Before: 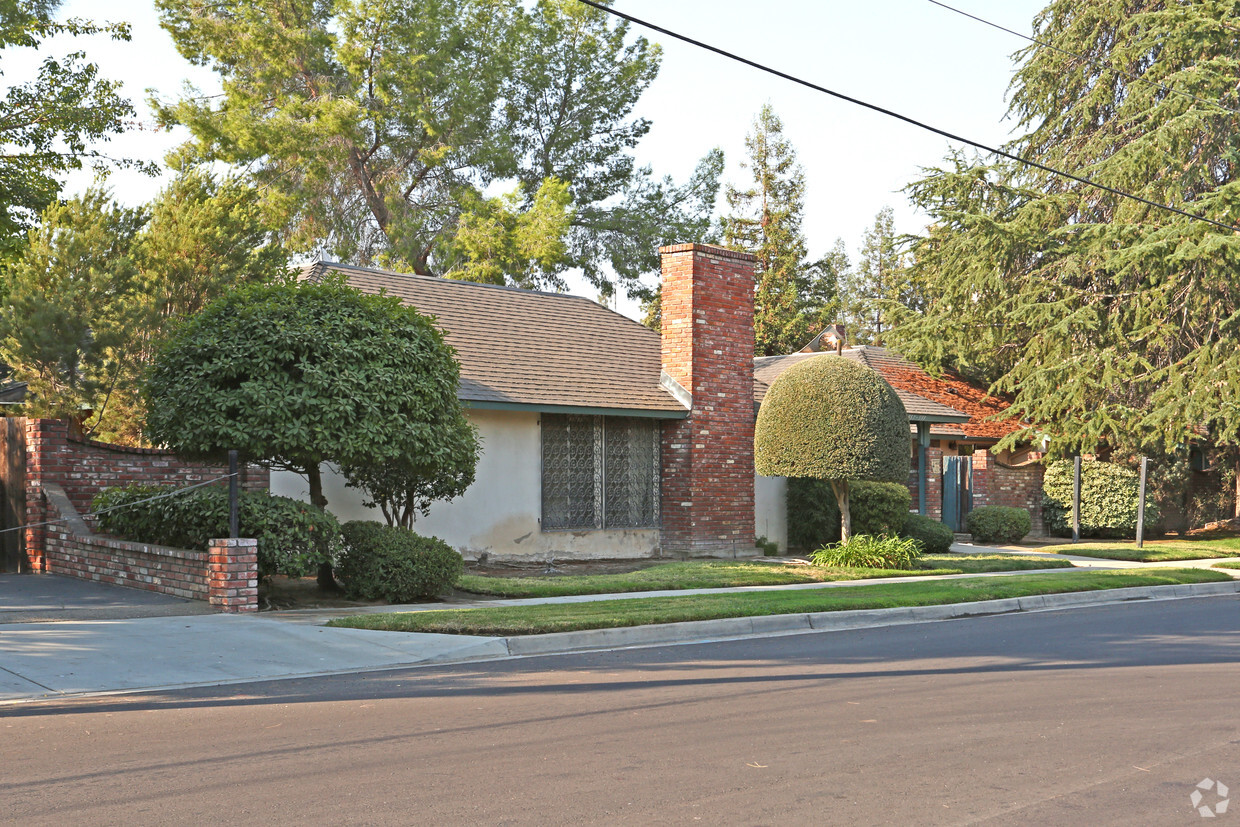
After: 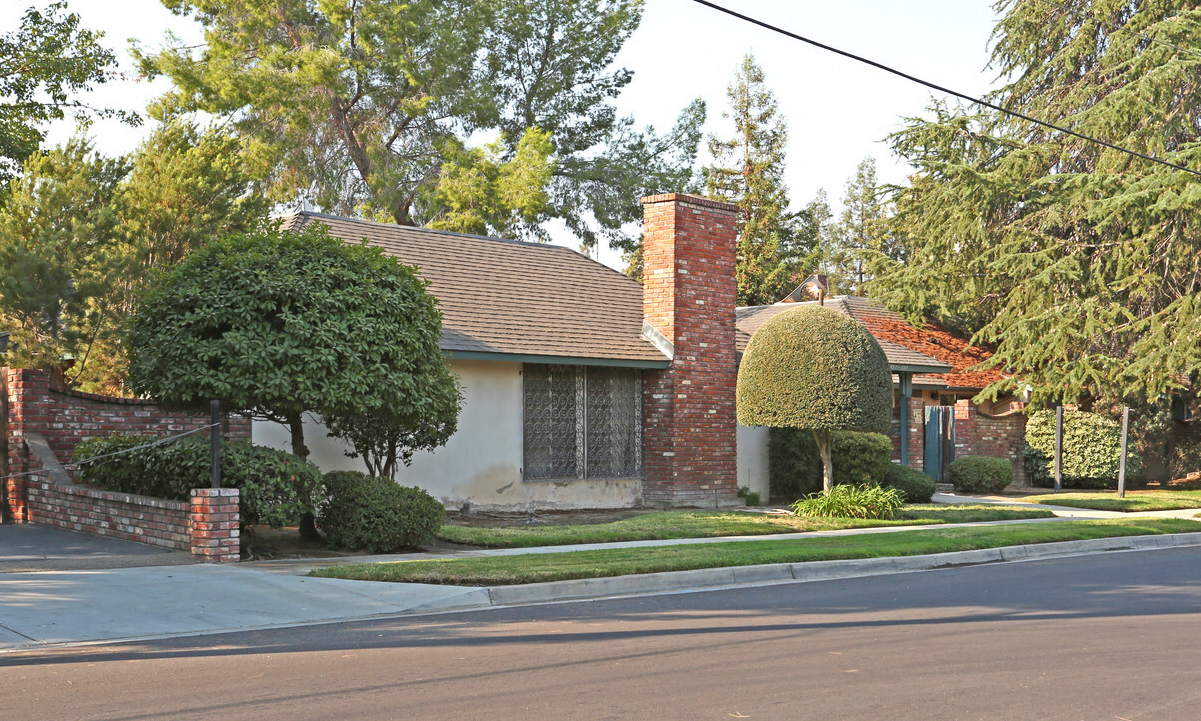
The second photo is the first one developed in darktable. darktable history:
crop: left 1.483%, top 6.109%, right 1.661%, bottom 6.692%
